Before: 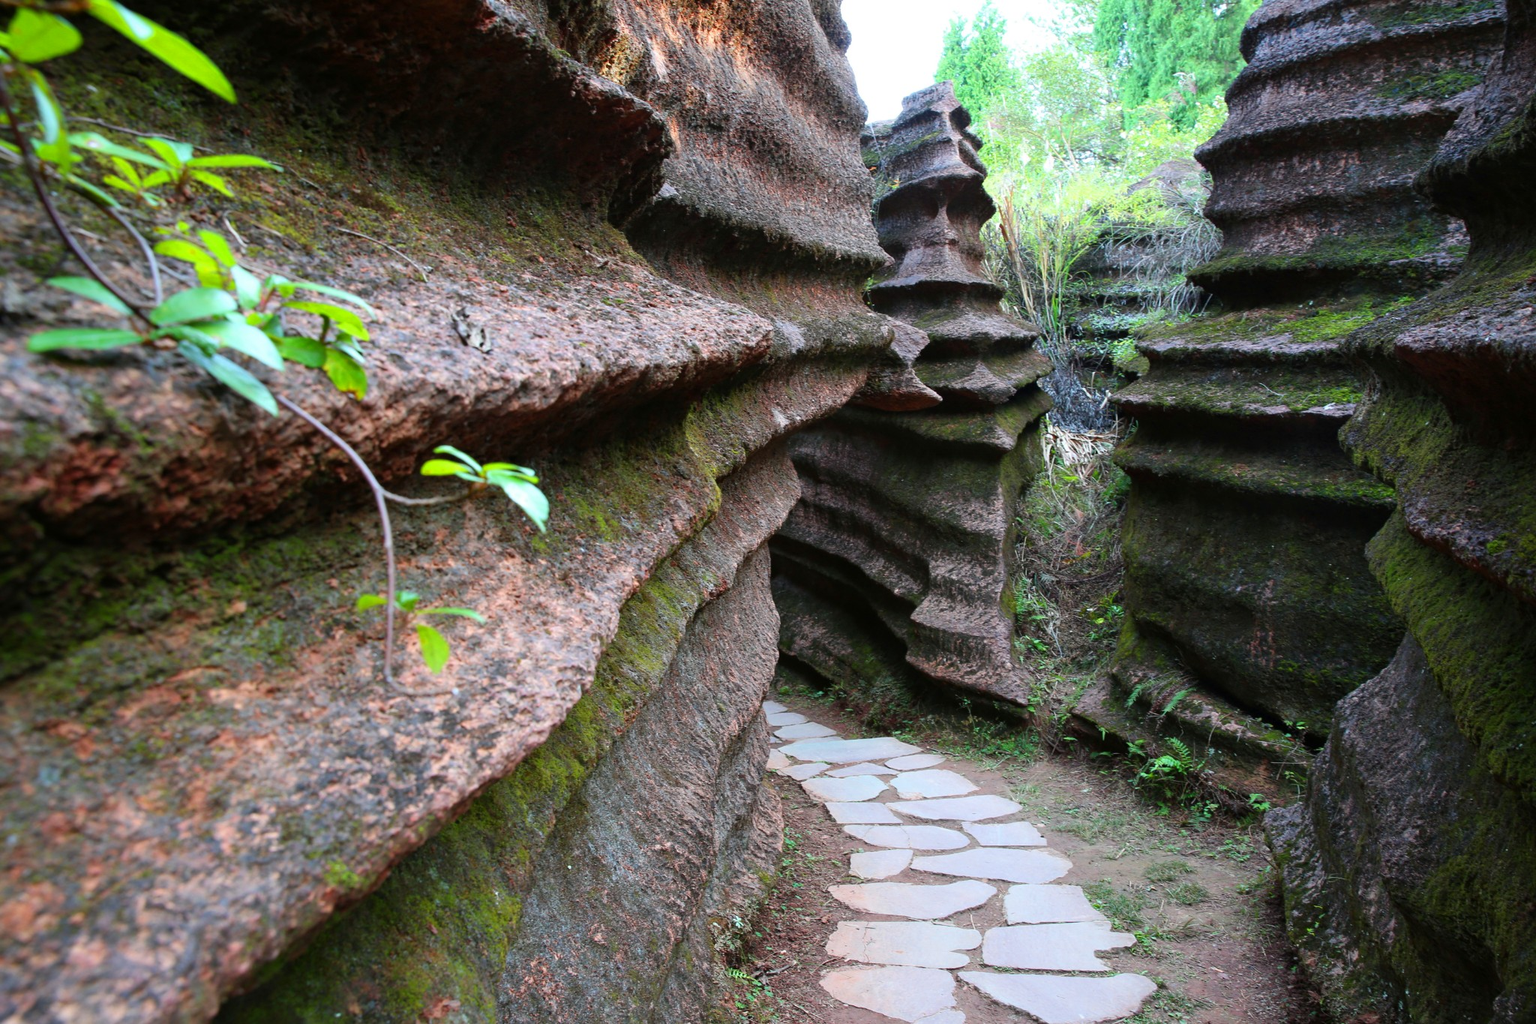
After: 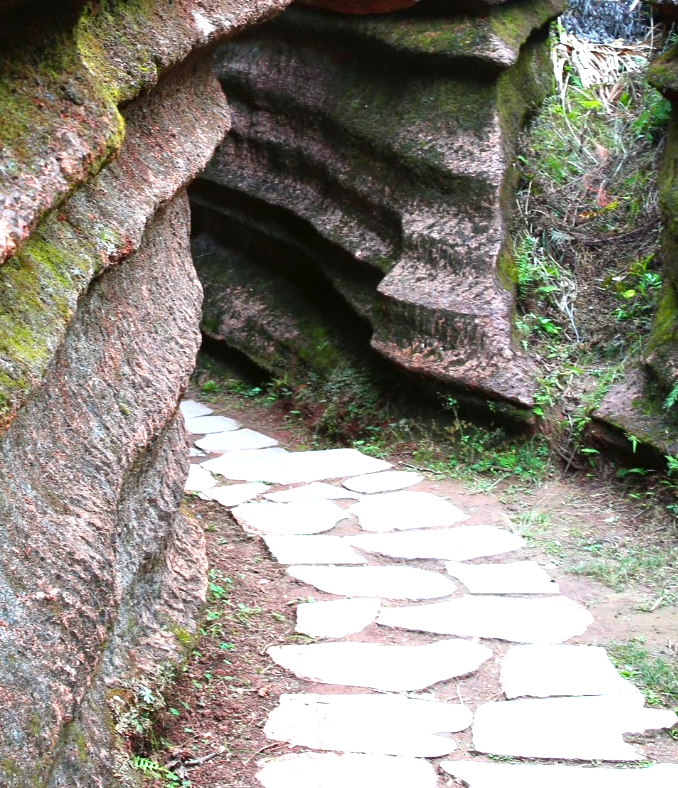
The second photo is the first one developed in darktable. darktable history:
levels: levels [0, 0.374, 0.749]
crop: left 40.878%, top 39.176%, right 25.993%, bottom 3.081%
